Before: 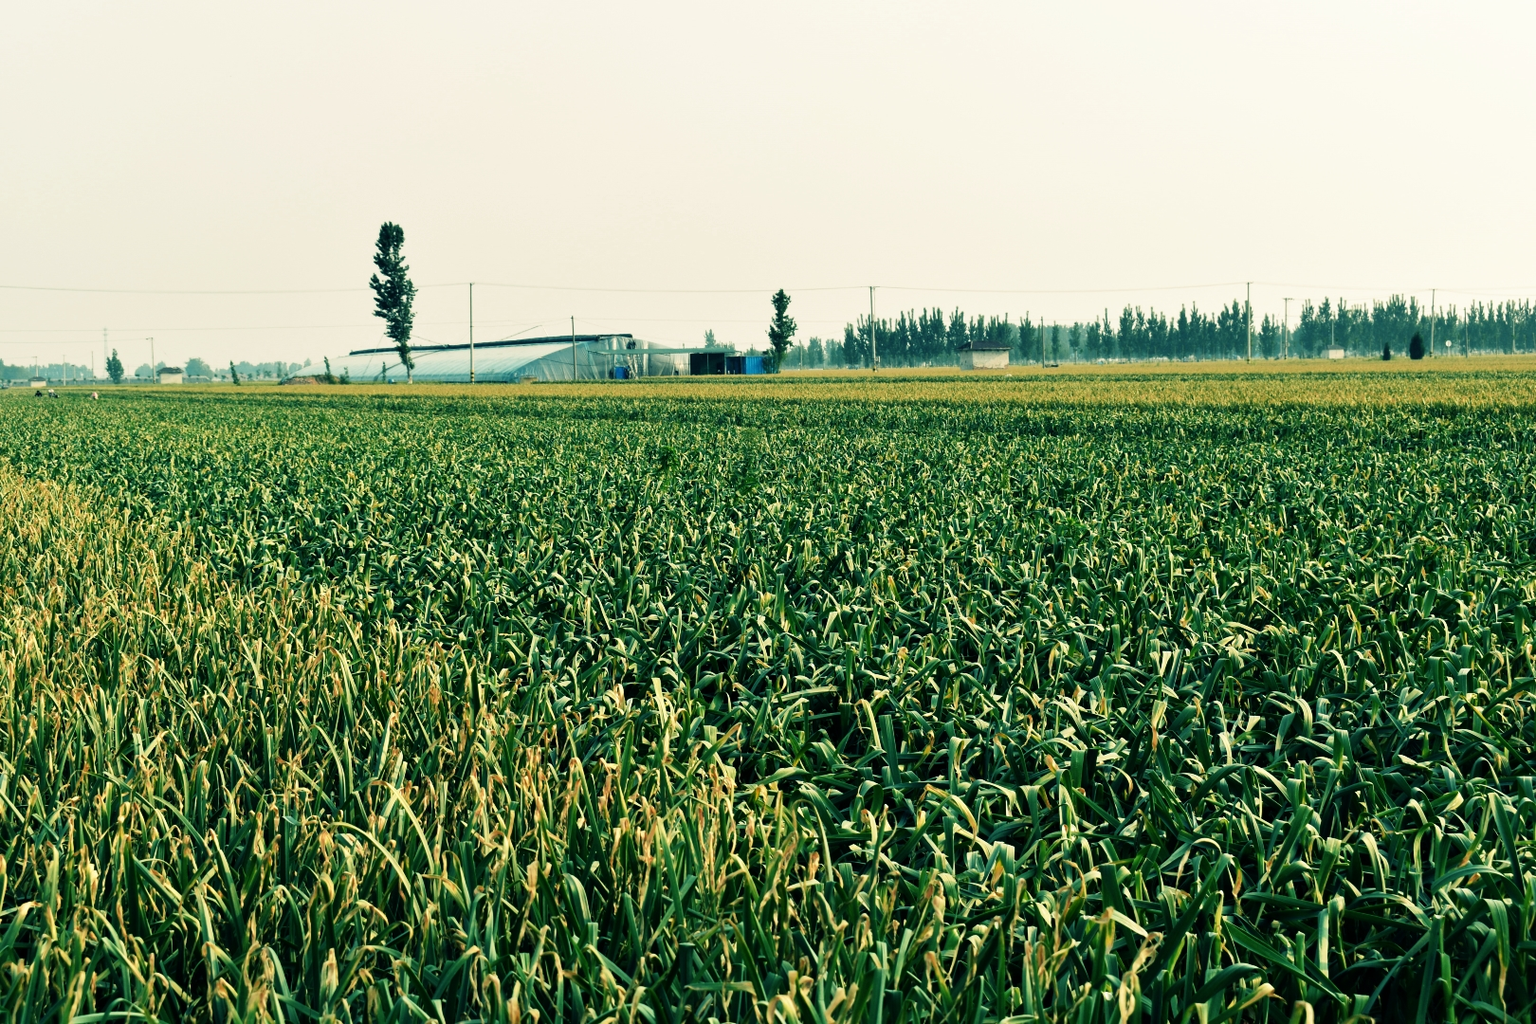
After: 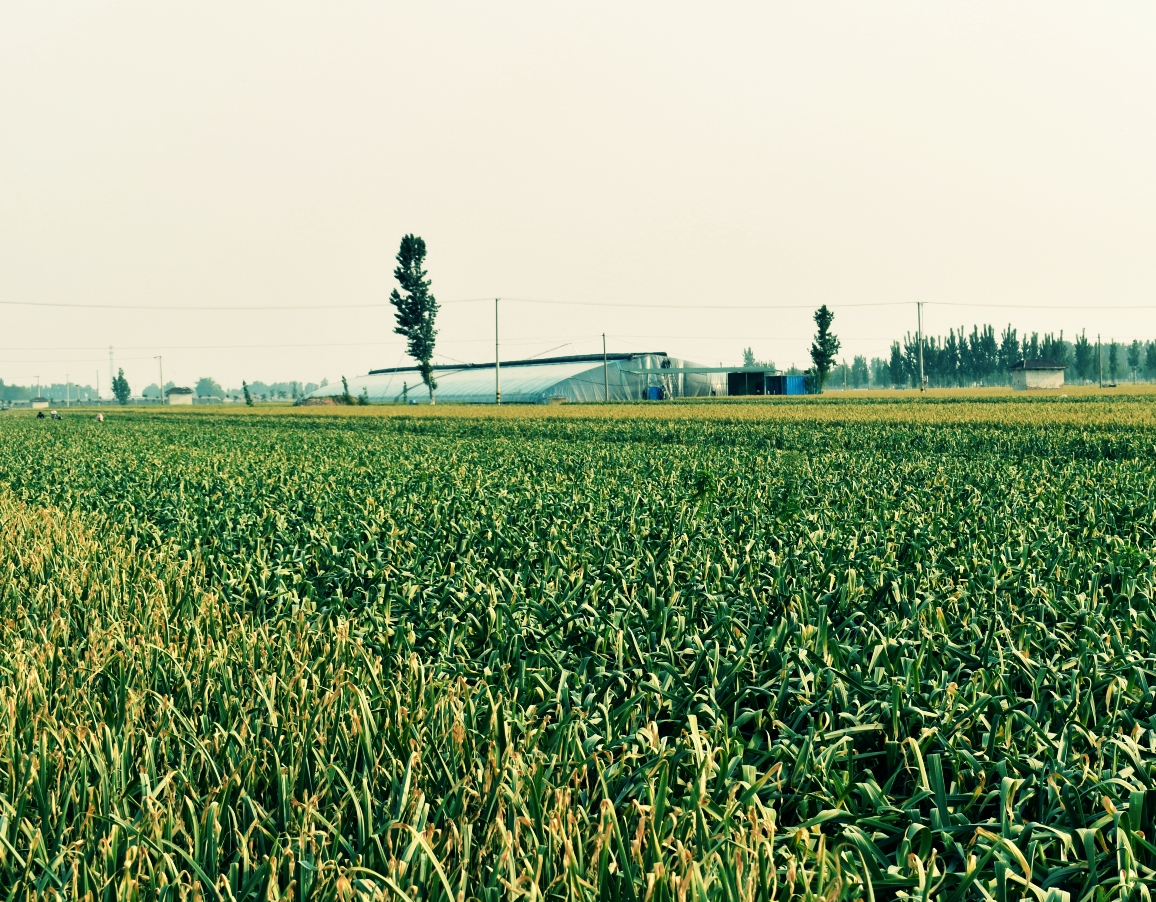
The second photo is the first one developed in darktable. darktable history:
exposure: compensate highlight preservation false
crop: right 28.595%, bottom 16.414%
